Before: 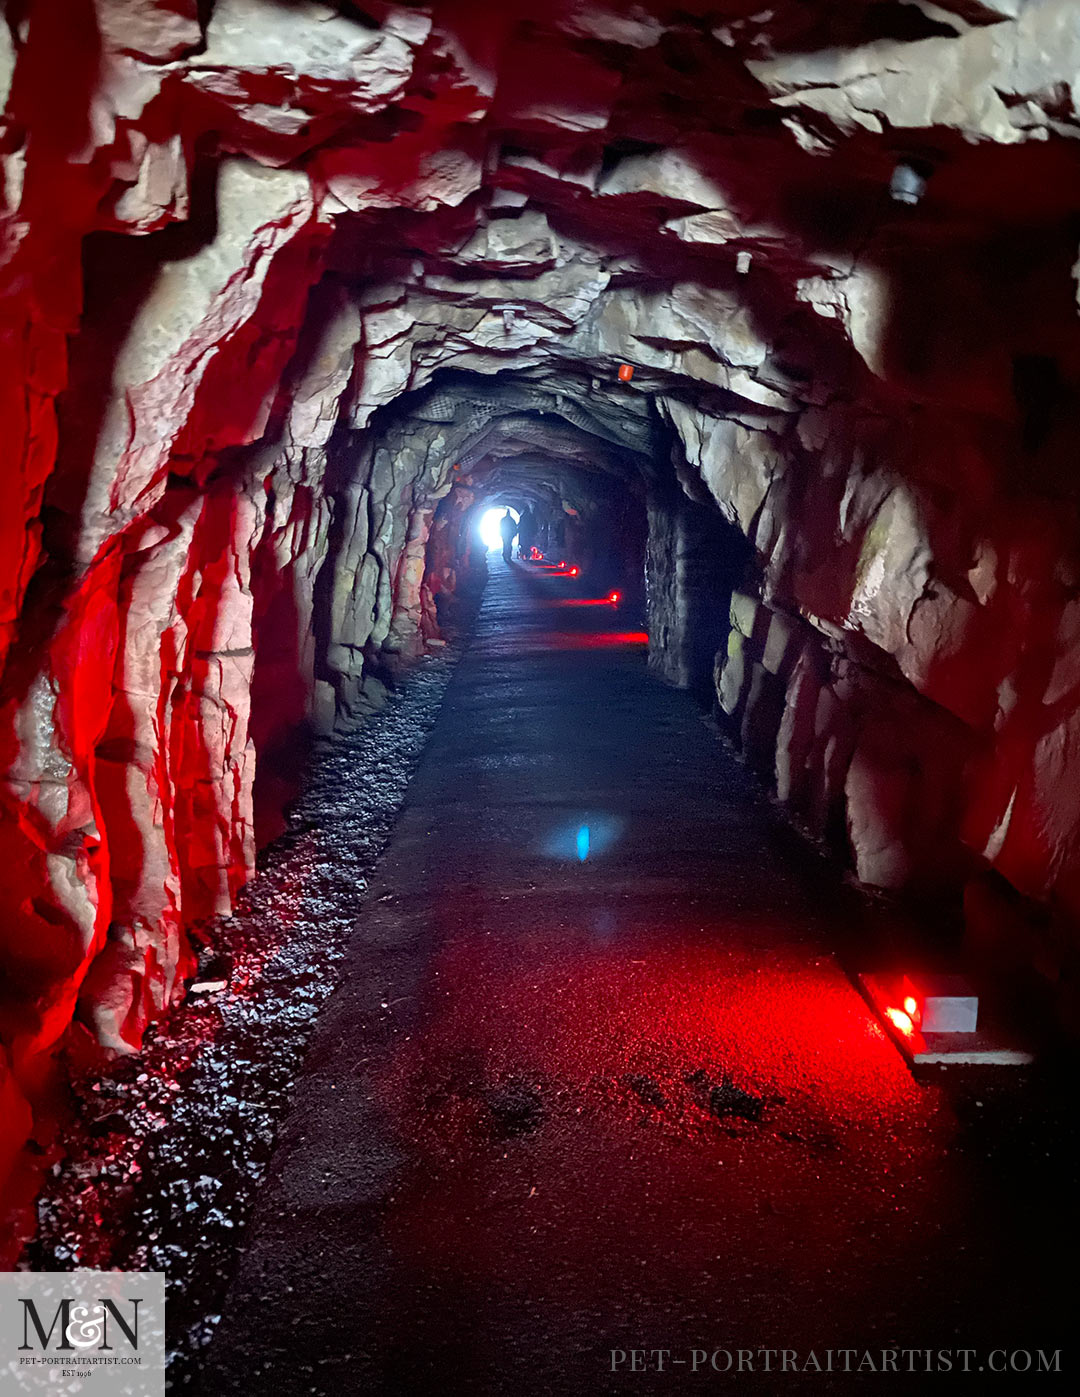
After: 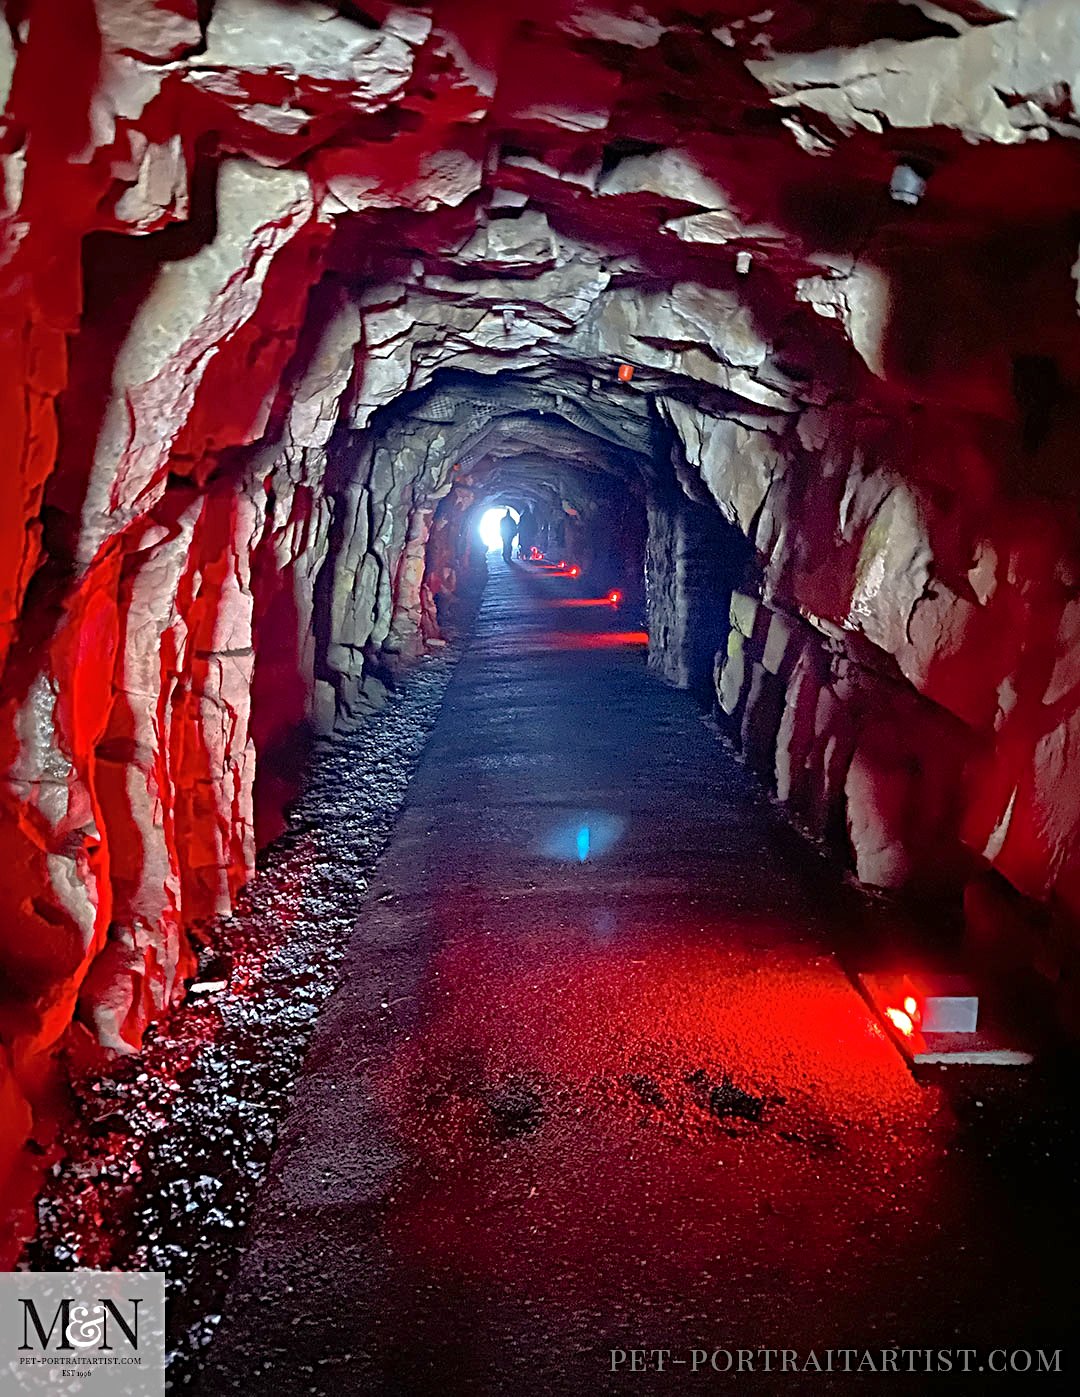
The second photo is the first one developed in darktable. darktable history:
shadows and highlights: on, module defaults
sharpen: radius 4
